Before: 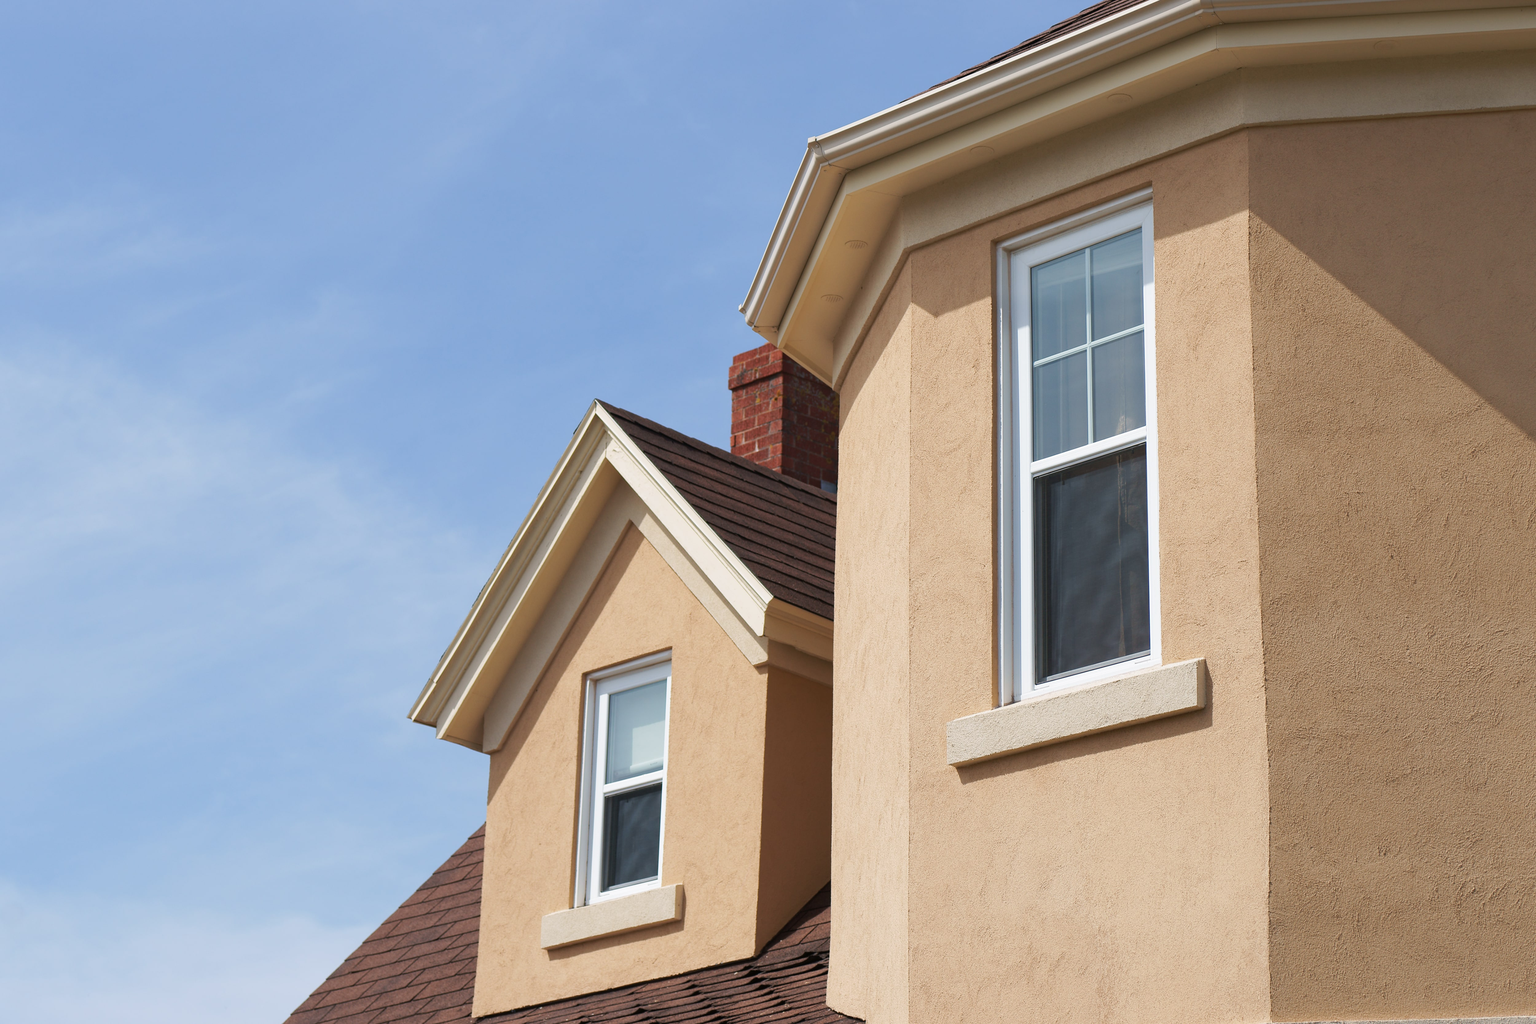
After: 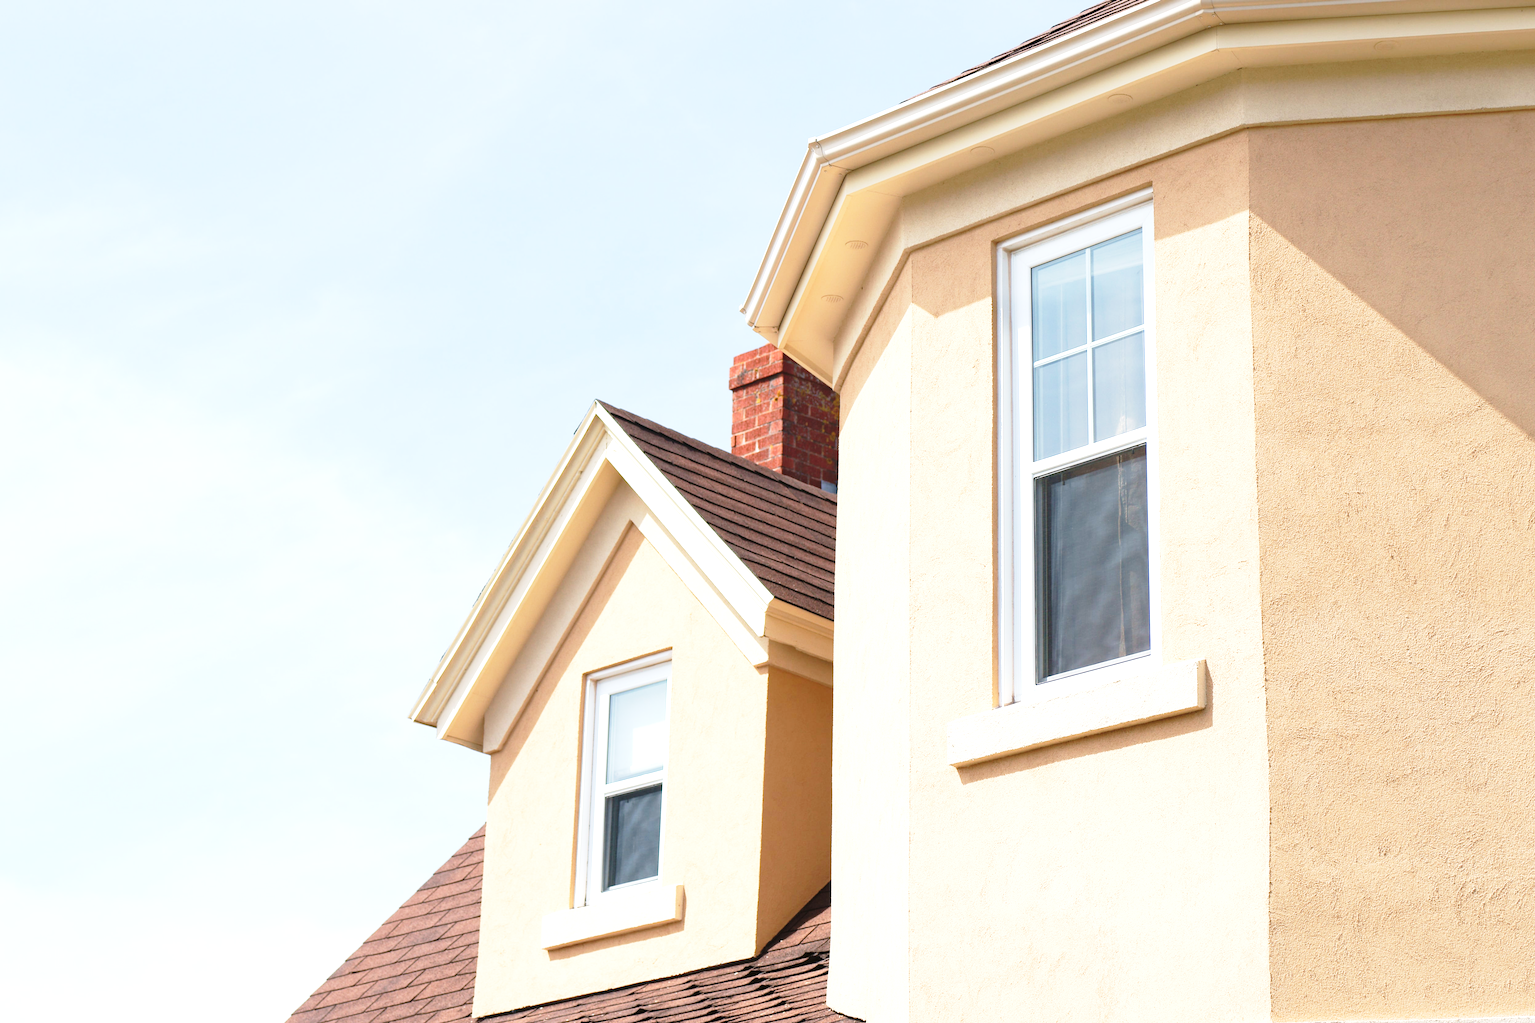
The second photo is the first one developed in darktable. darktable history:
exposure: black level correction 0, exposure 0.932 EV, compensate highlight preservation false
base curve: curves: ch0 [(0, 0) (0.028, 0.03) (0.121, 0.232) (0.46, 0.748) (0.859, 0.968) (1, 1)], preserve colors none
tone equalizer: on, module defaults
